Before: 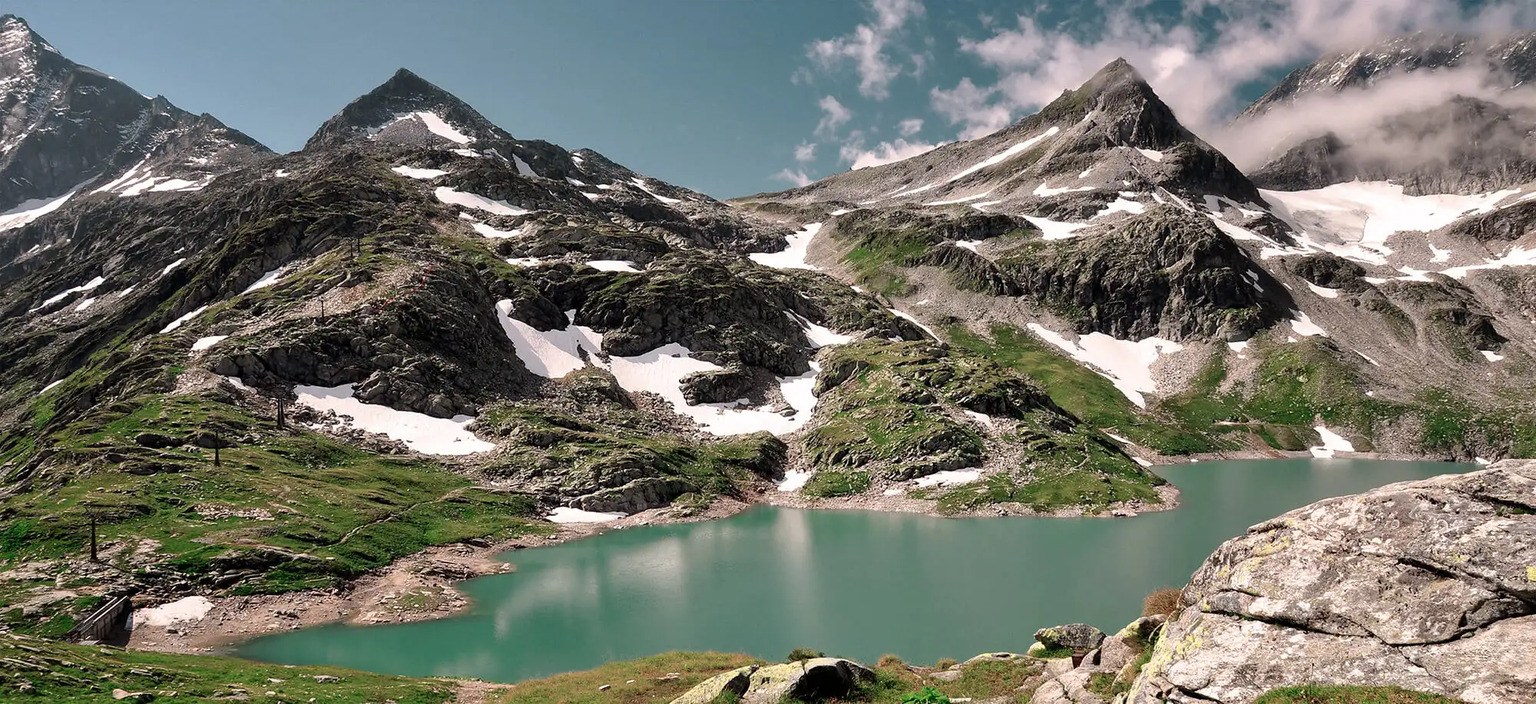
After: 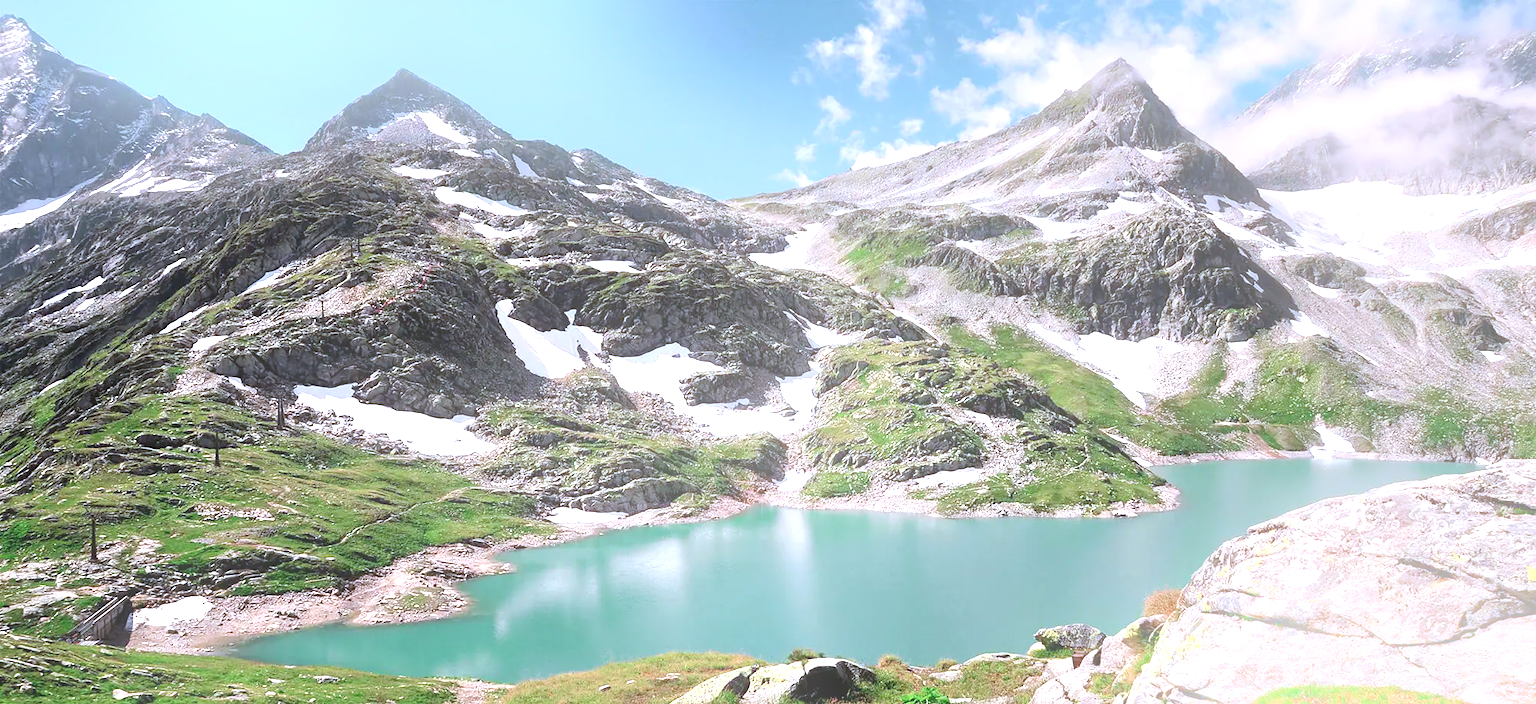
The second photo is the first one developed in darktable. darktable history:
exposure: black level correction 0, exposure 1 EV, compensate exposure bias true, compensate highlight preservation false
bloom: threshold 82.5%, strength 16.25%
white balance: red 0.948, green 1.02, blue 1.176
